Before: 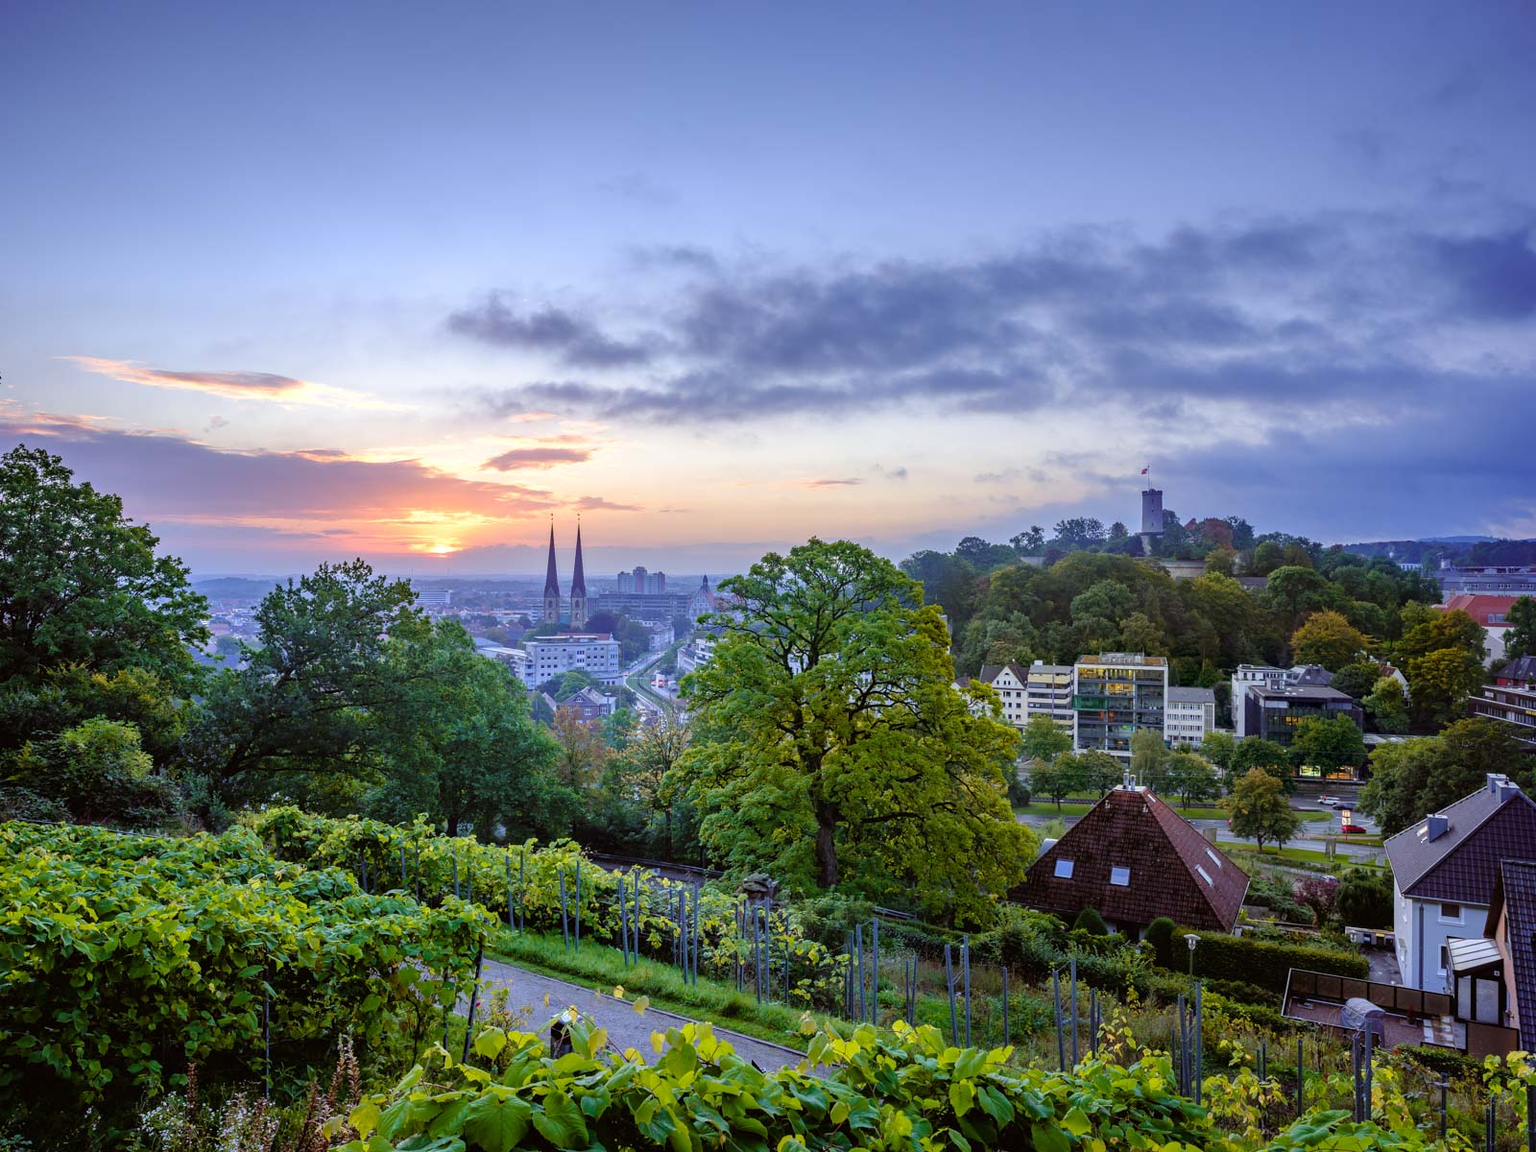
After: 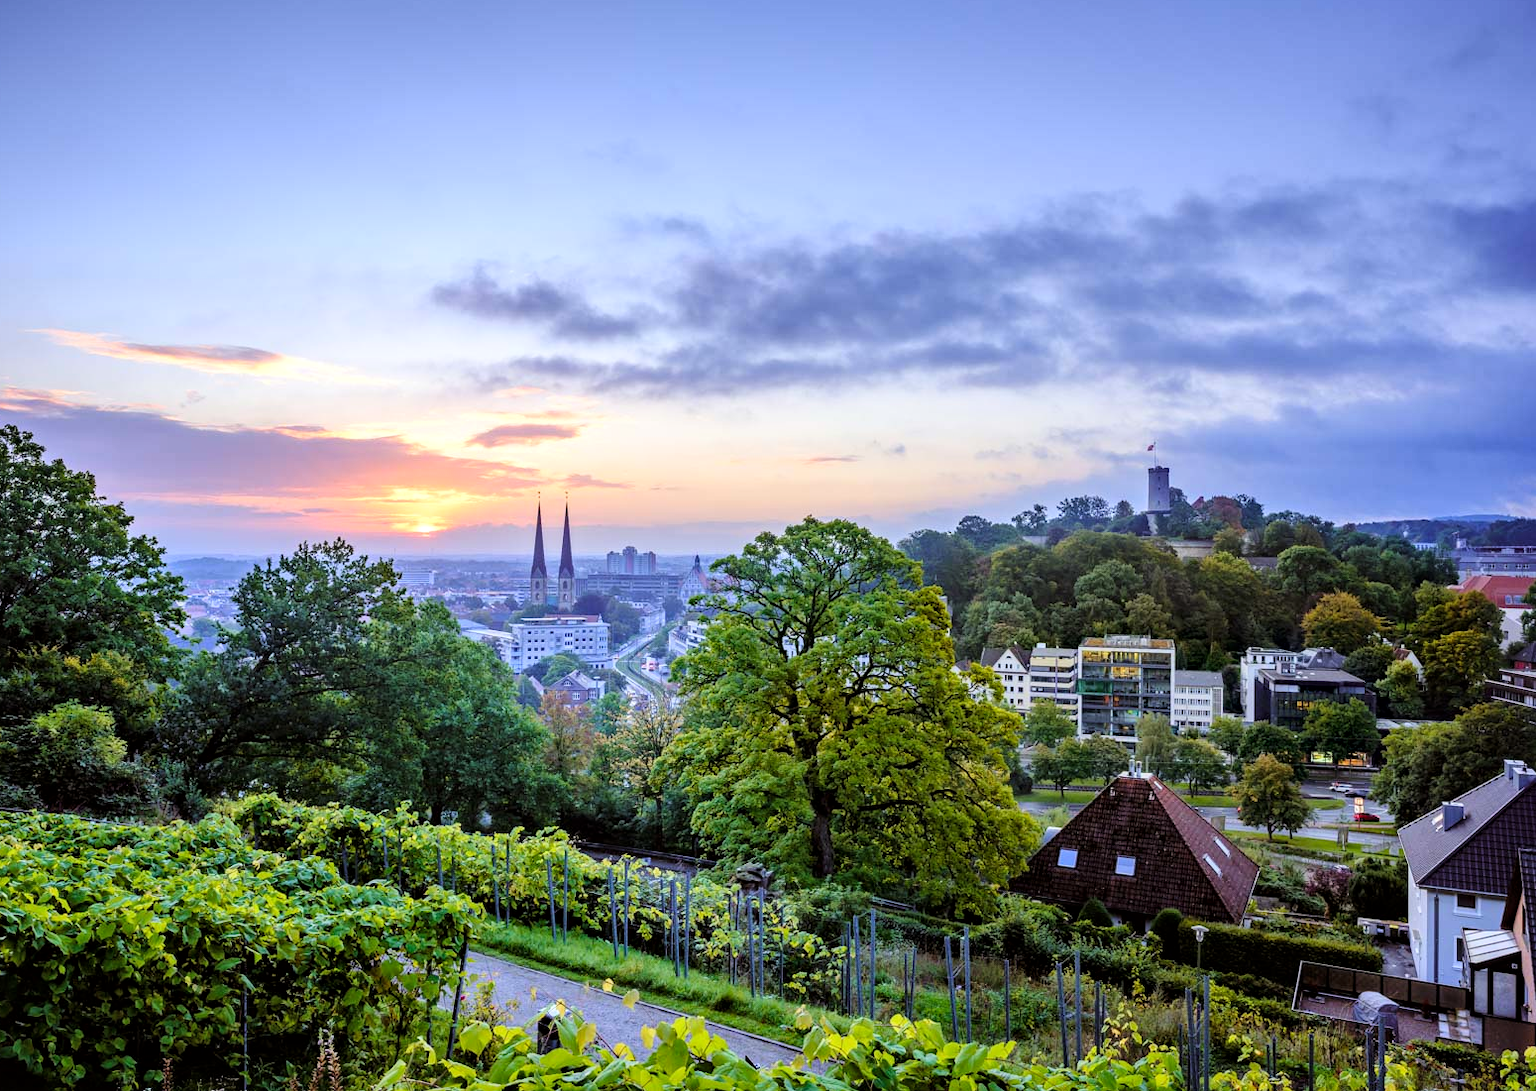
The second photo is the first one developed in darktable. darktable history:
local contrast: mode bilateral grid, contrast 28, coarseness 16, detail 115%, midtone range 0.2
tone curve: curves: ch0 [(0, 0) (0.004, 0.001) (0.133, 0.112) (0.325, 0.362) (0.832, 0.893) (1, 1)], color space Lab, linked channels, preserve colors none
crop: left 1.964%, top 3.251%, right 1.122%, bottom 4.933%
